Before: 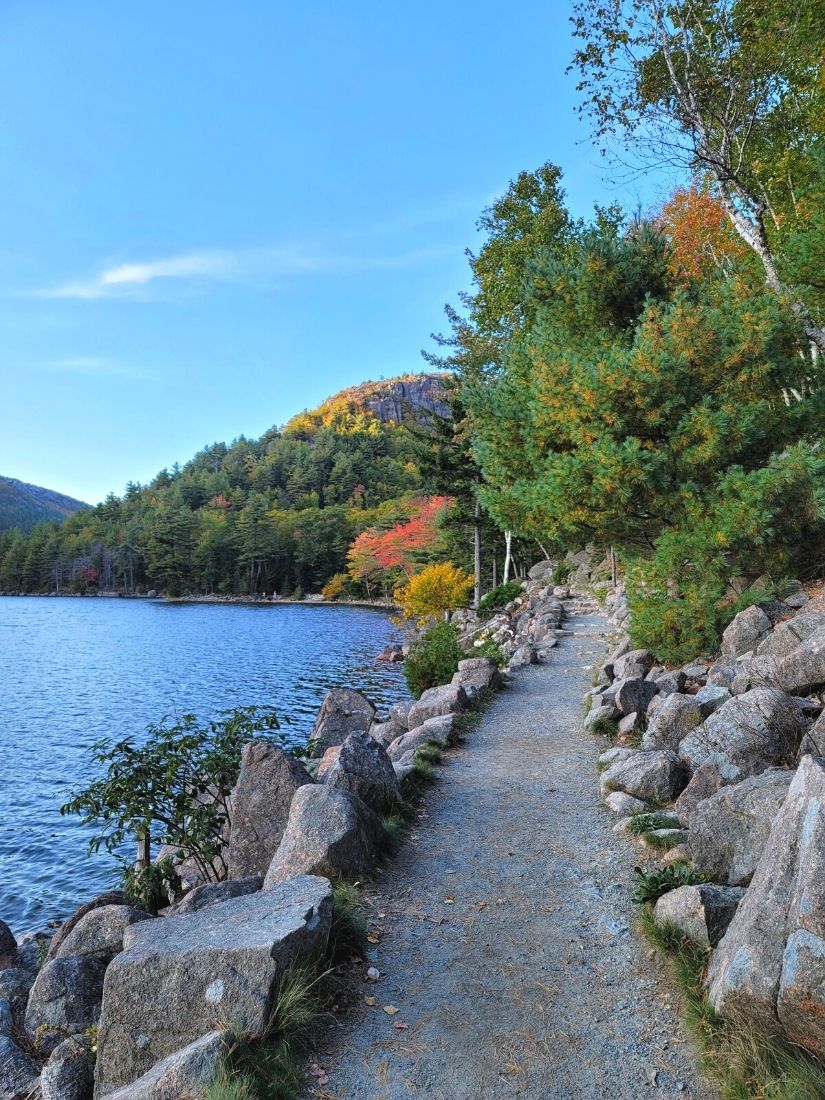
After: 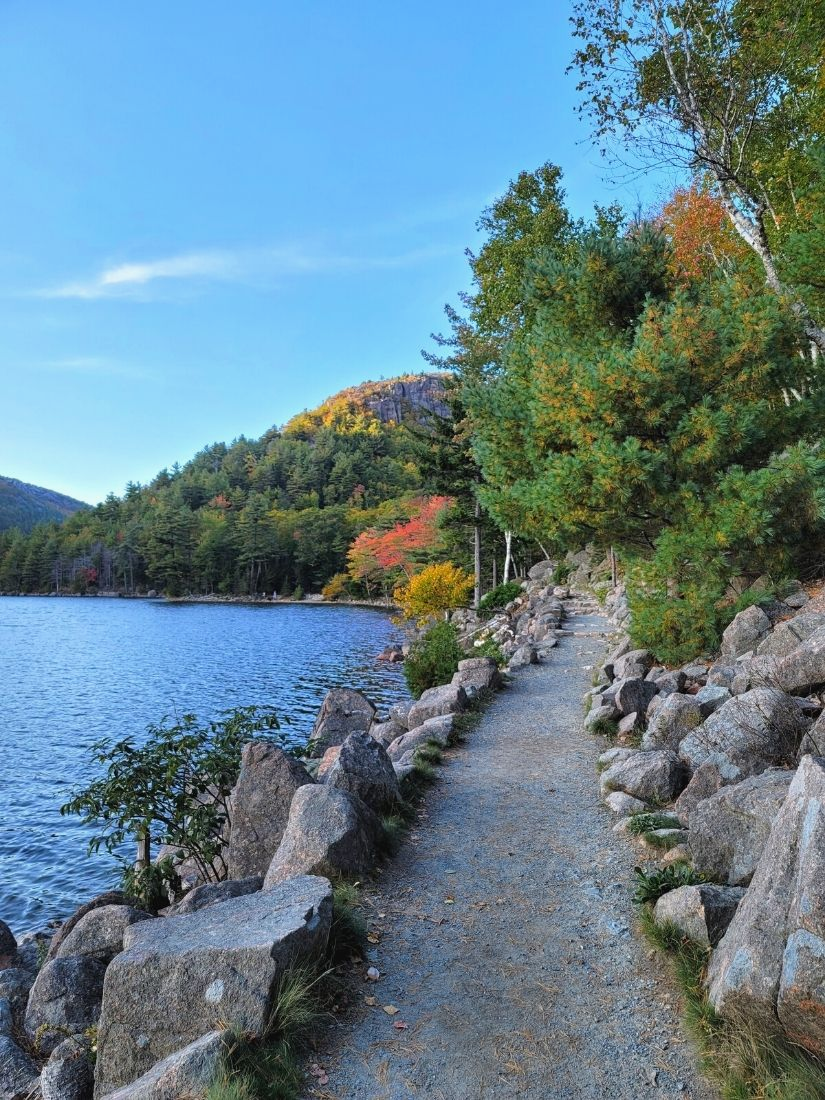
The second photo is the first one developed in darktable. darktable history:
exposure: exposure -0.067 EV, compensate exposure bias true, compensate highlight preservation false
